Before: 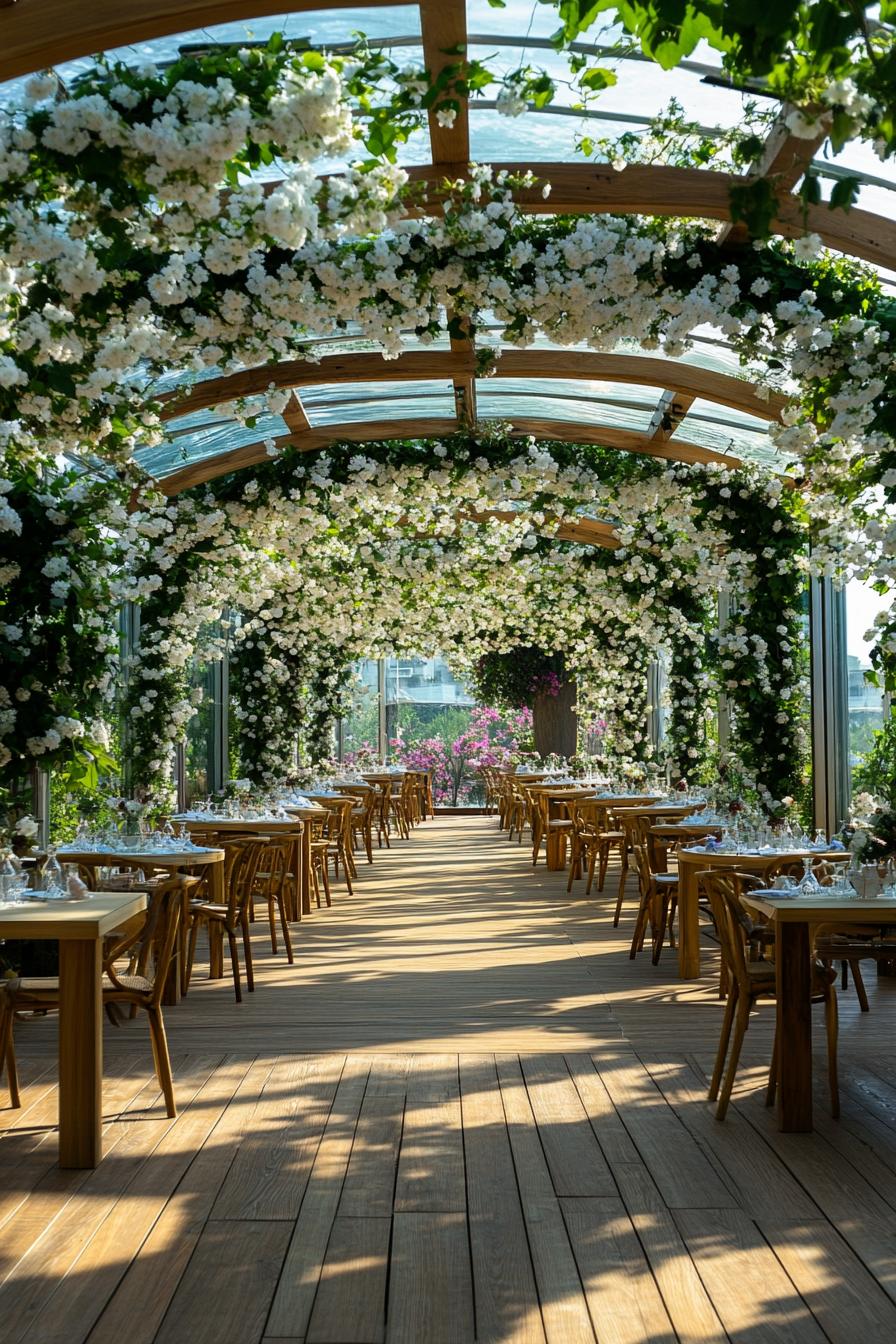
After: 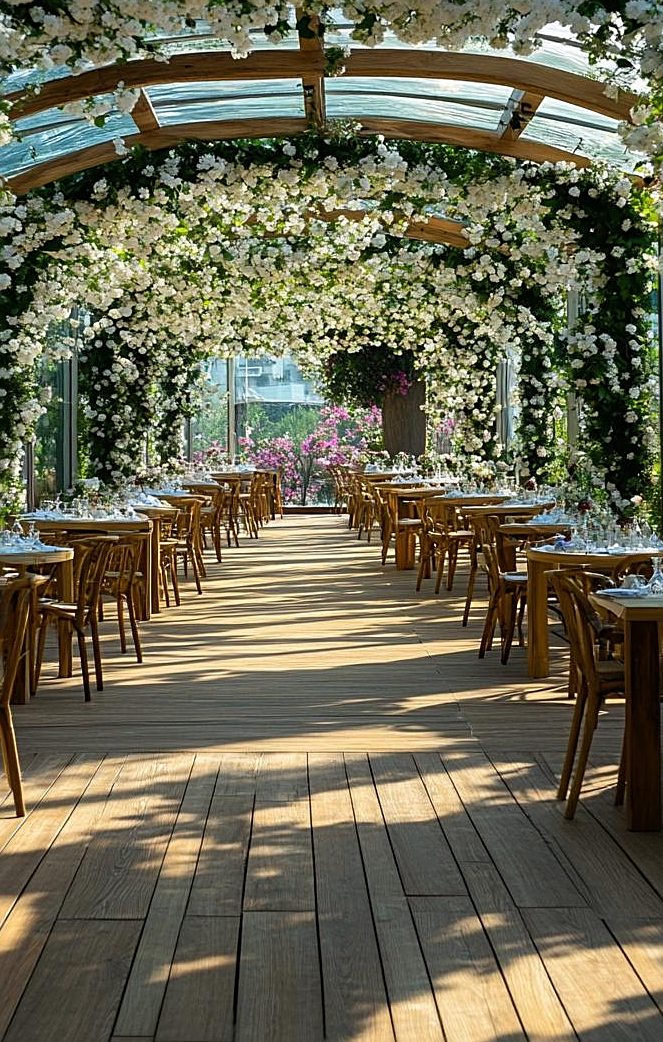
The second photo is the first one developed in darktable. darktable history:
tone equalizer: edges refinement/feathering 500, mask exposure compensation -1.57 EV, preserve details no
crop: left 16.88%, top 22.46%, right 9.062%
sharpen: on, module defaults
